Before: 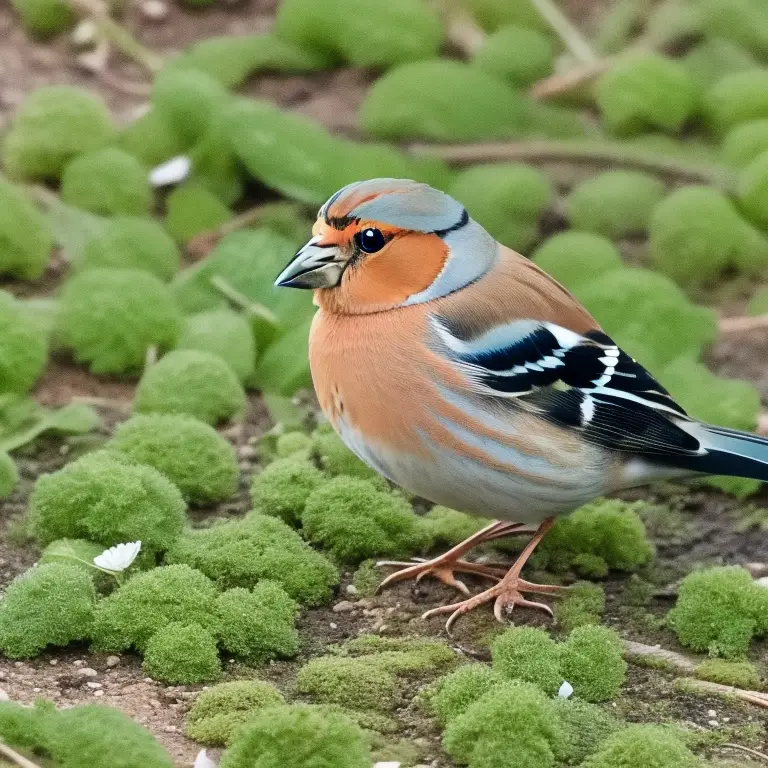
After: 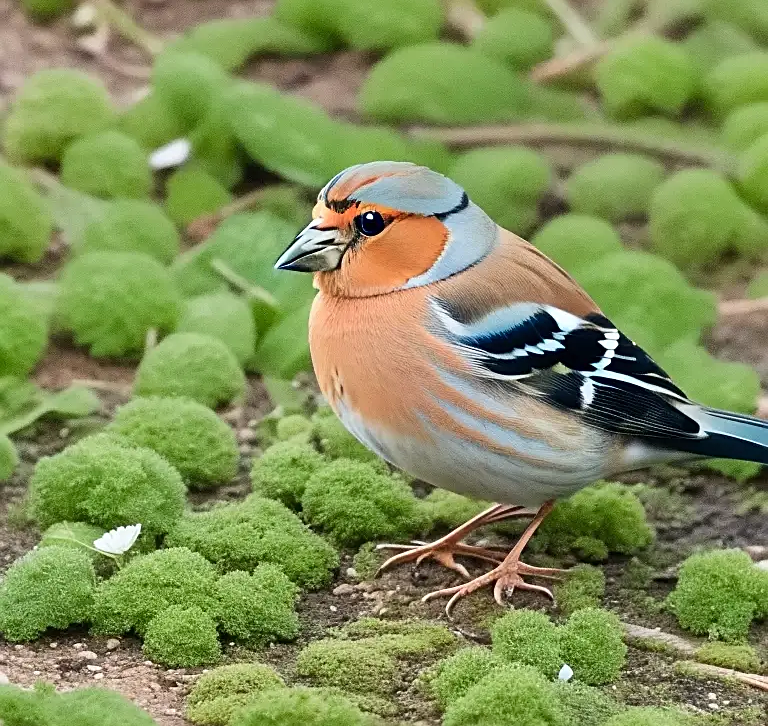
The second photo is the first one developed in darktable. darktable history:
contrast brightness saturation: contrast 0.102, brightness 0.034, saturation 0.091
sharpen: on, module defaults
crop and rotate: top 2.234%, bottom 3.213%
